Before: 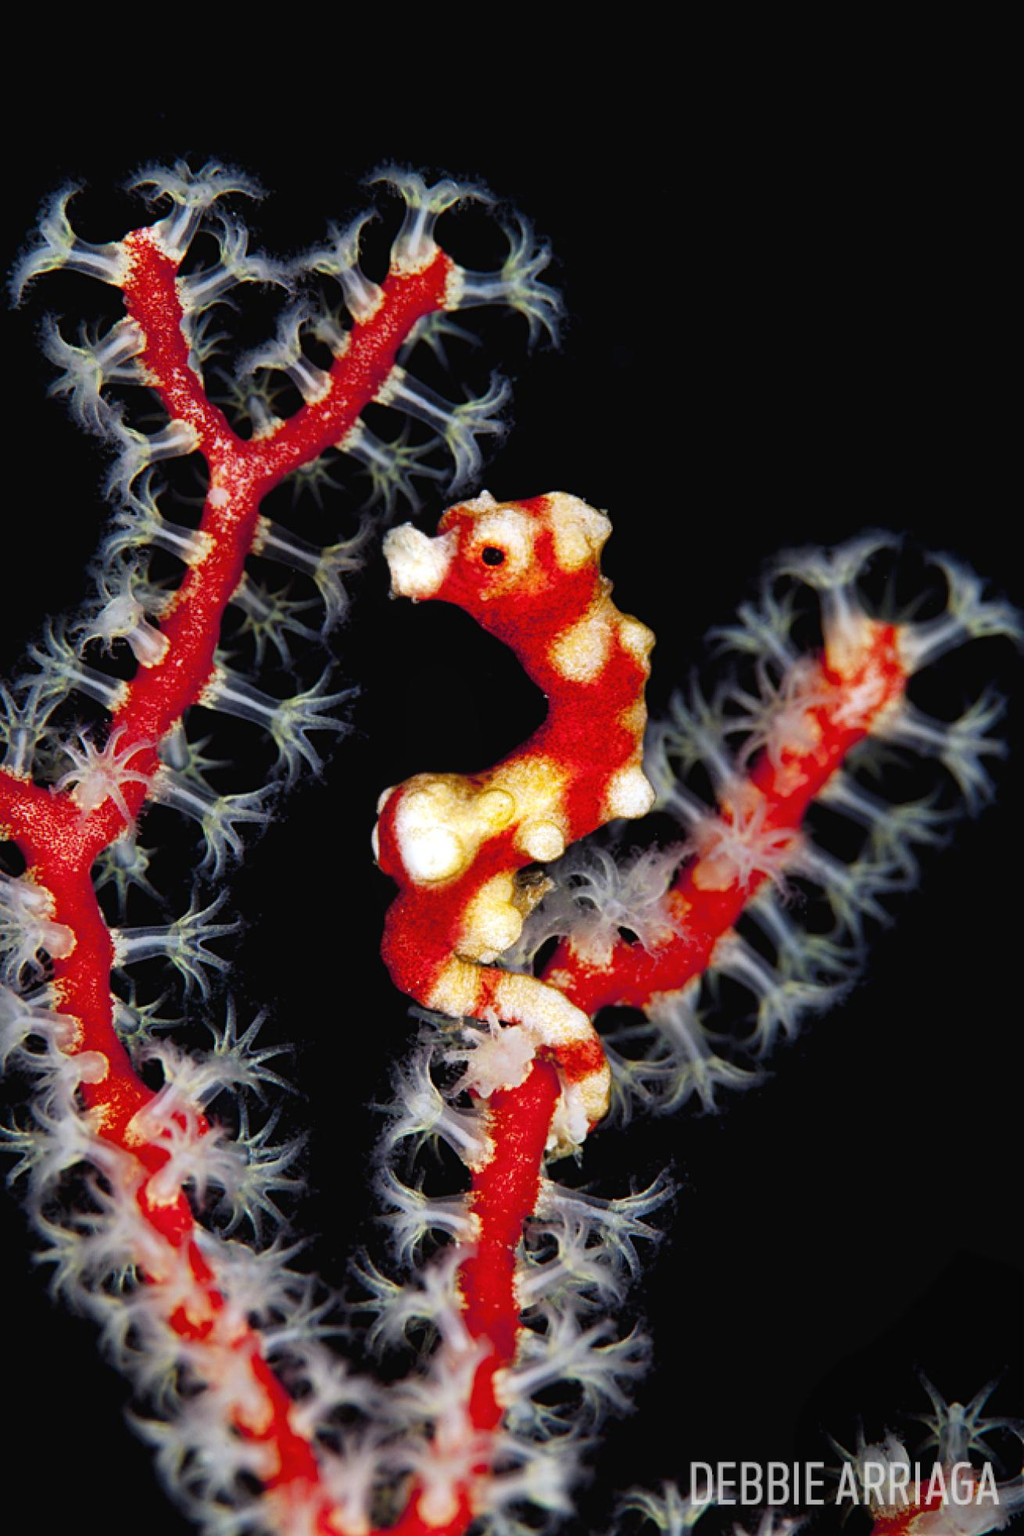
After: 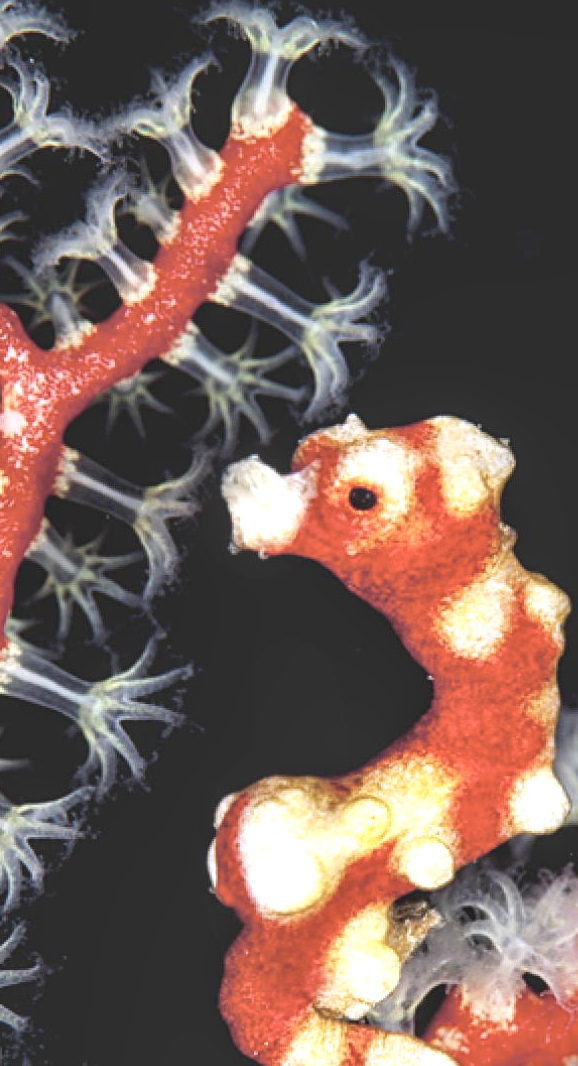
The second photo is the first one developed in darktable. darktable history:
crop: left 20.529%, top 10.84%, right 35.277%, bottom 34.886%
contrast brightness saturation: contrast -0.263, saturation -0.428
local contrast: on, module defaults
exposure: black level correction 0, exposure 1.174 EV, compensate highlight preservation false
